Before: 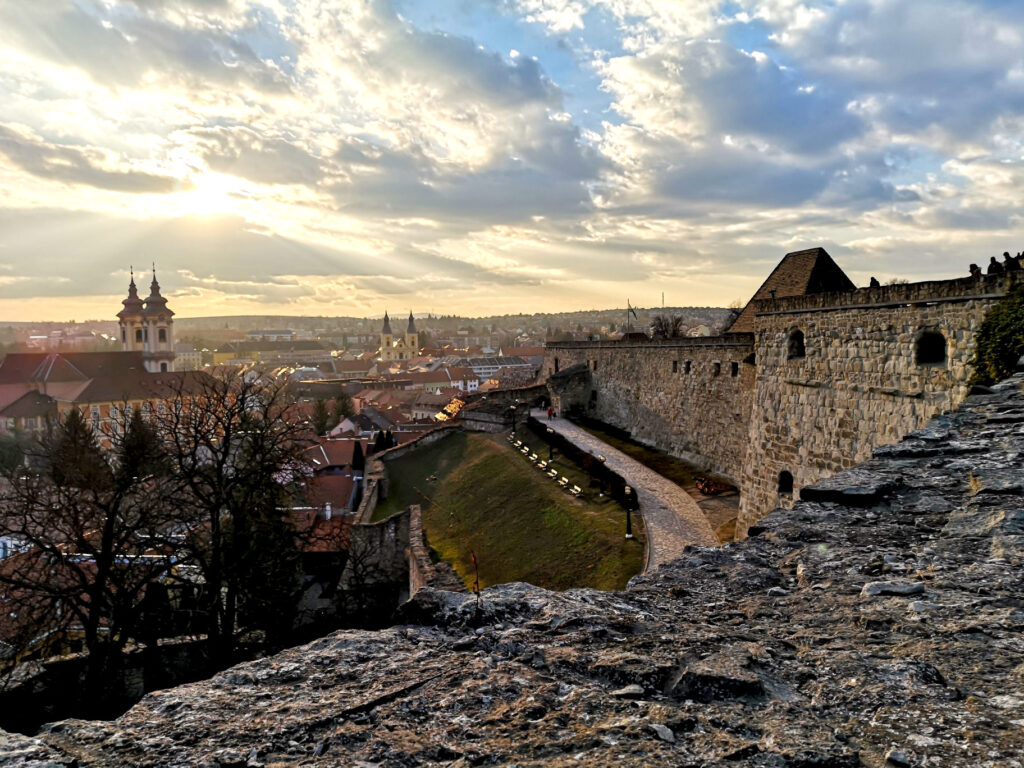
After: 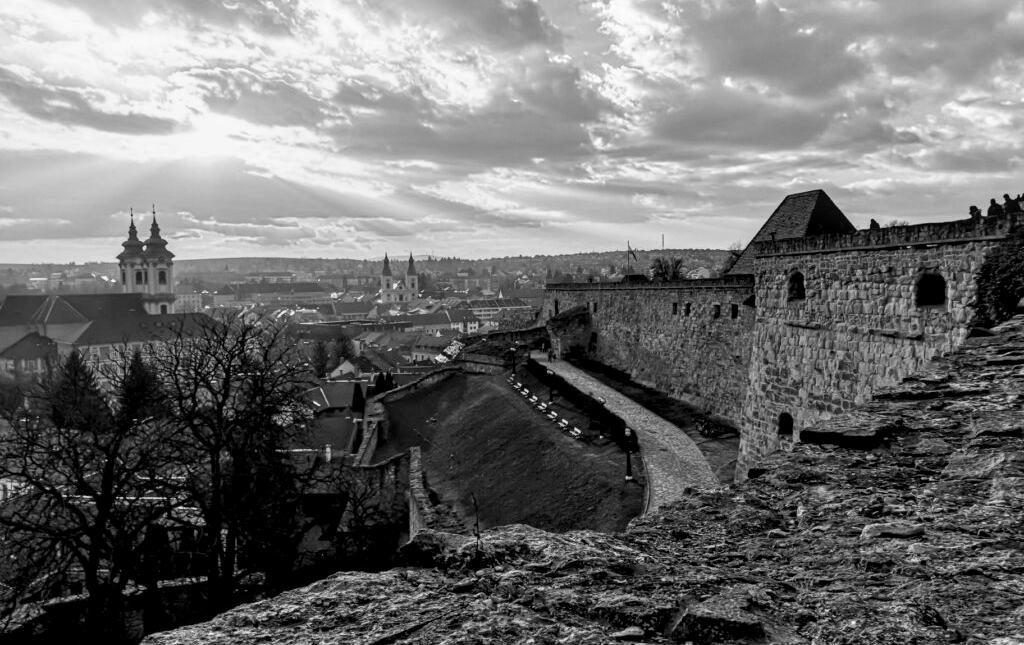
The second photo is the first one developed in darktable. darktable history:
color calibration: output gray [0.267, 0.423, 0.267, 0], x 0.34, y 0.354, temperature 5197.72 K
crop: top 7.609%, bottom 8.282%
local contrast: on, module defaults
